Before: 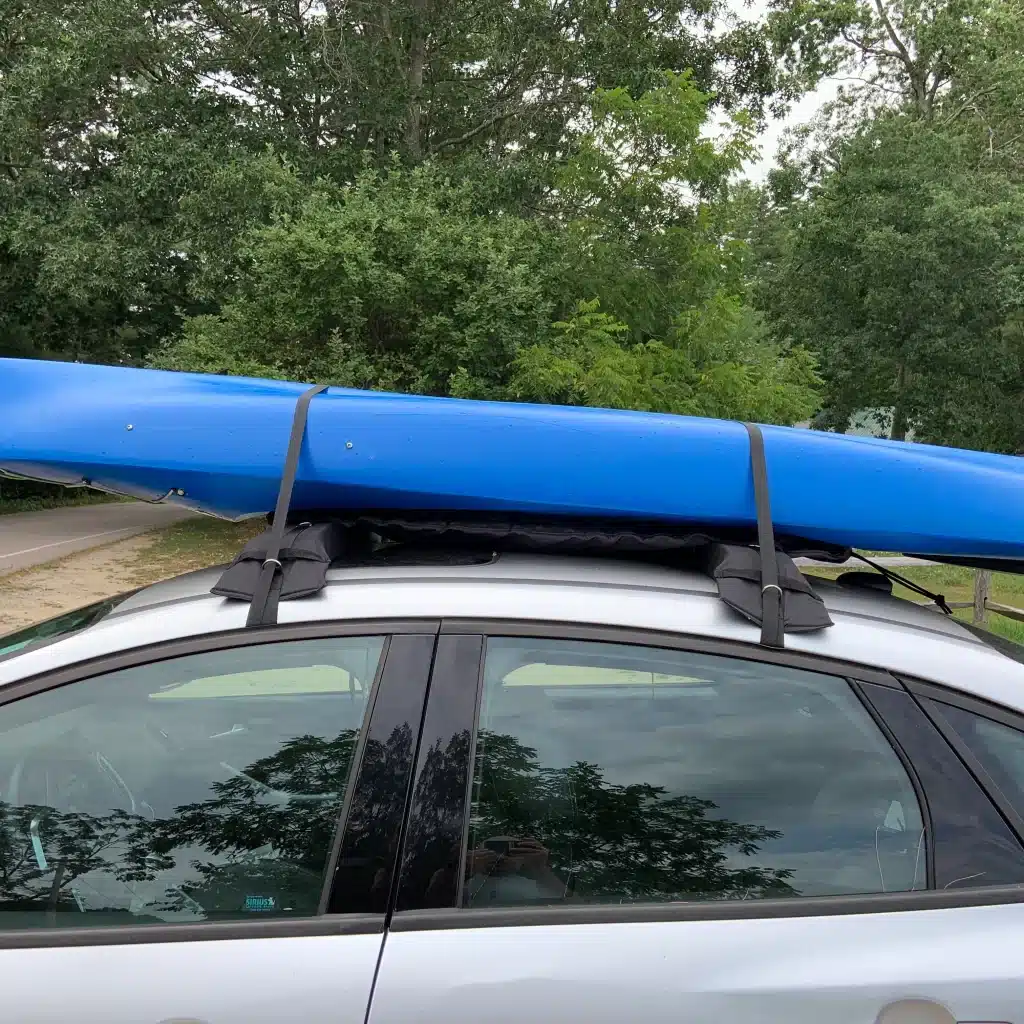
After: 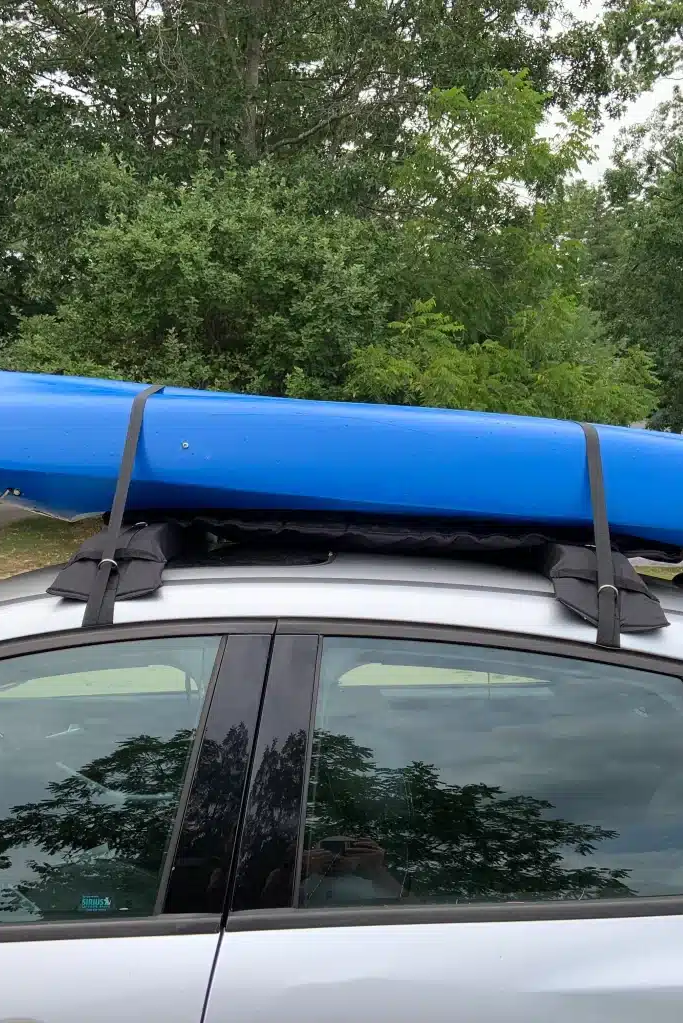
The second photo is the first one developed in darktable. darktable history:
crop and rotate: left 16.036%, right 17.177%
